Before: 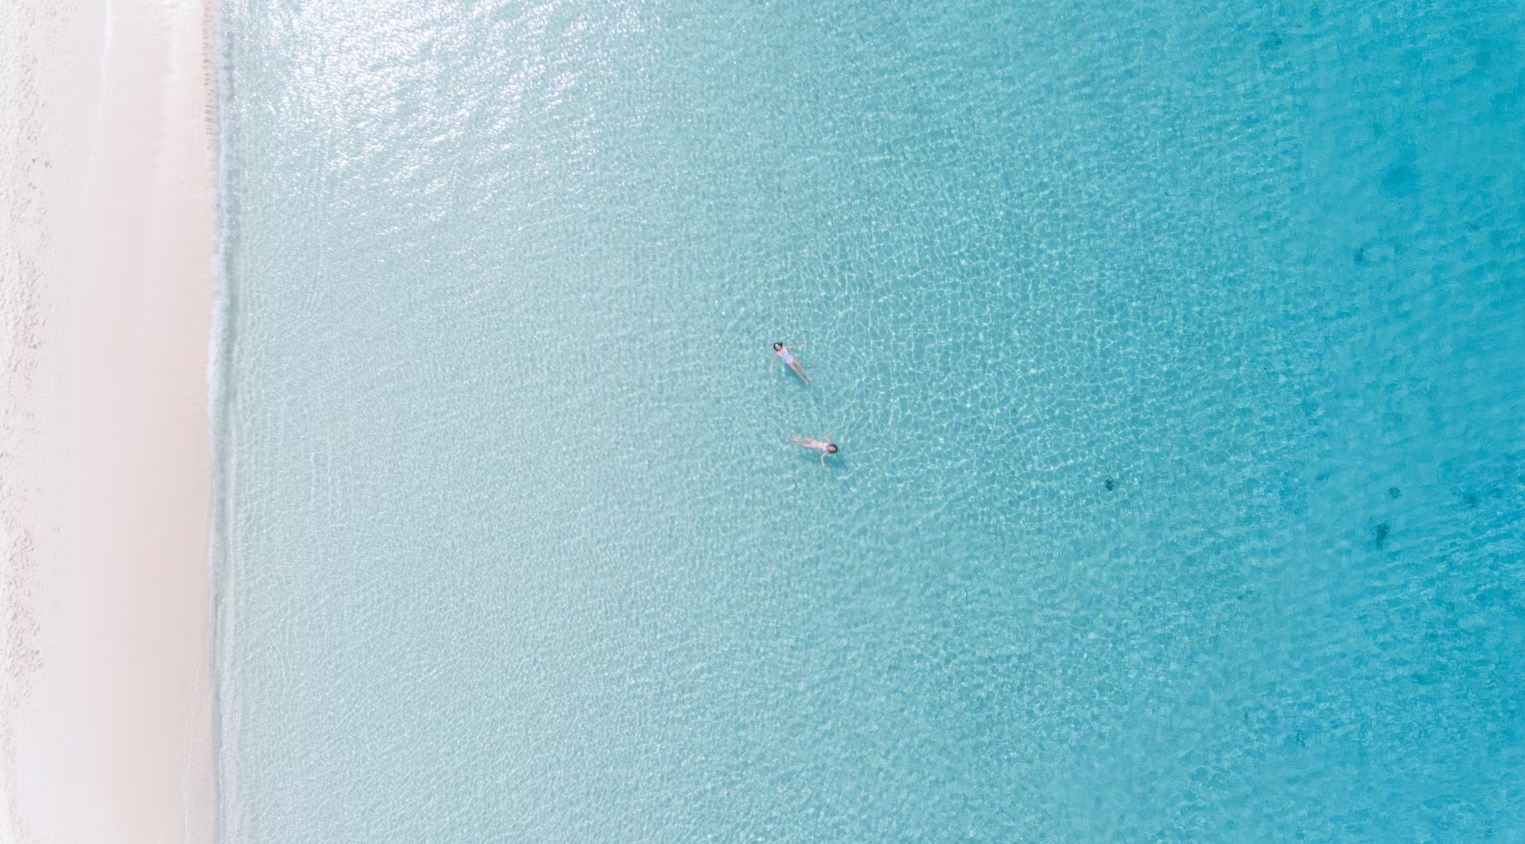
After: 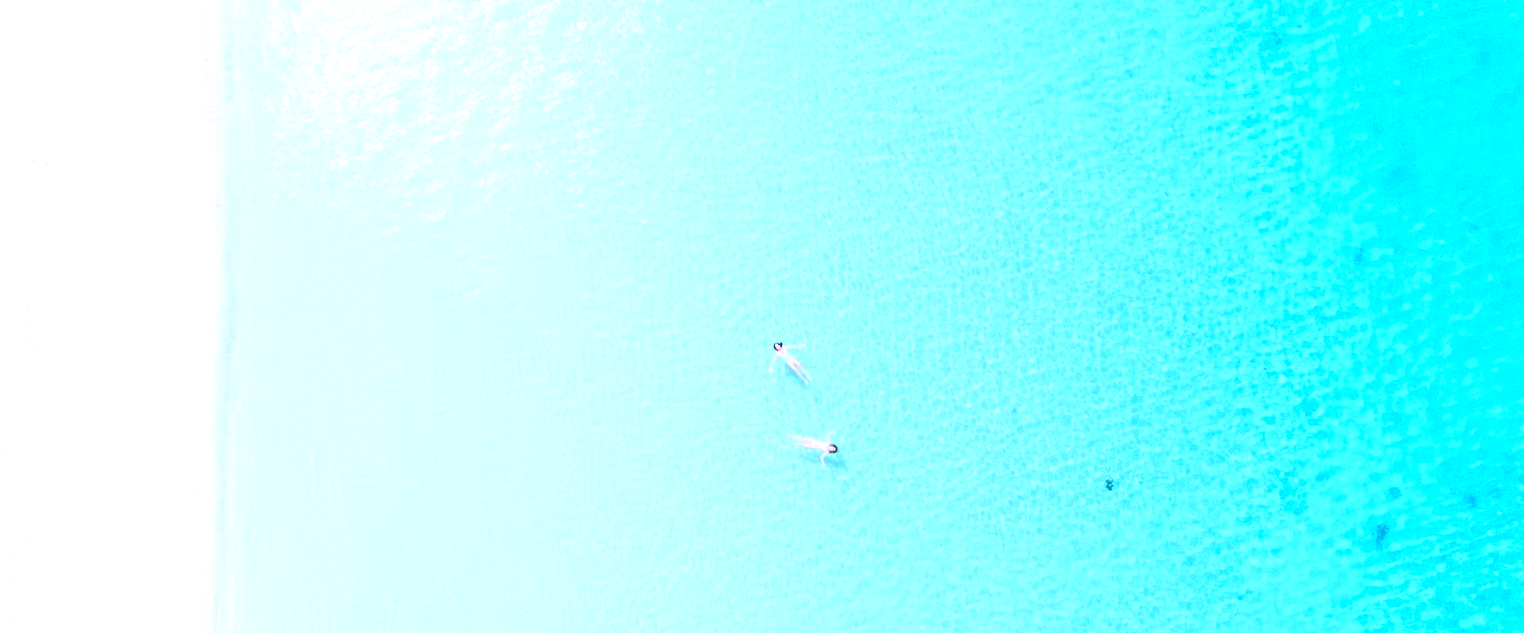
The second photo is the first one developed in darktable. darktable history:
exposure: black level correction 0, exposure 0.7 EV, compensate exposure bias true, compensate highlight preservation false
crop: bottom 24.967%
white balance: red 0.98, blue 1.034
contrast brightness saturation: contrast 0.4, brightness 0.05, saturation 0.25
